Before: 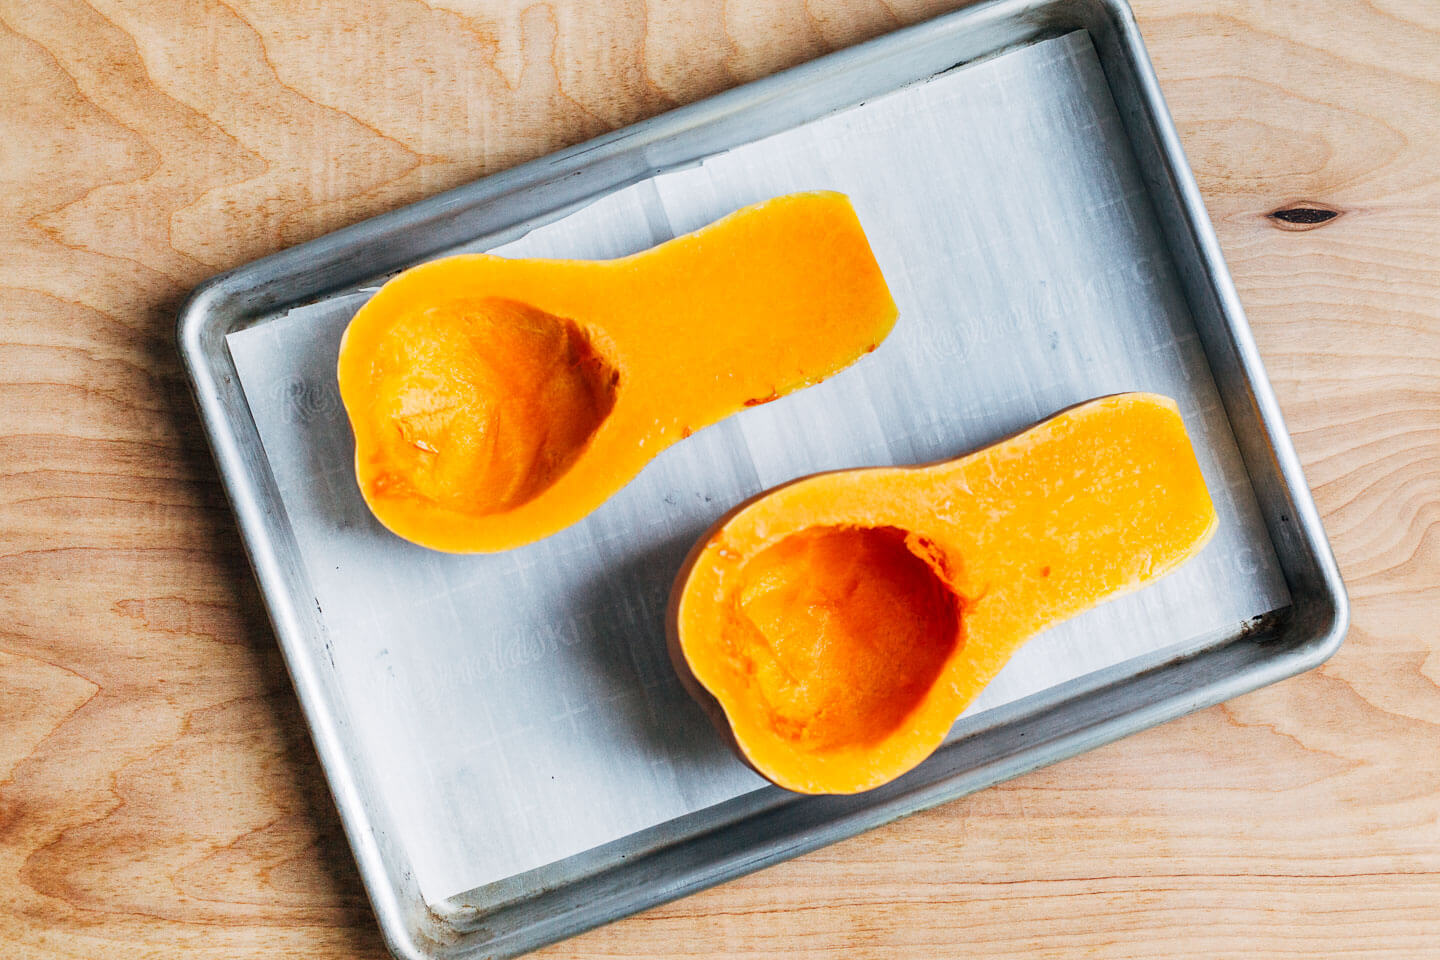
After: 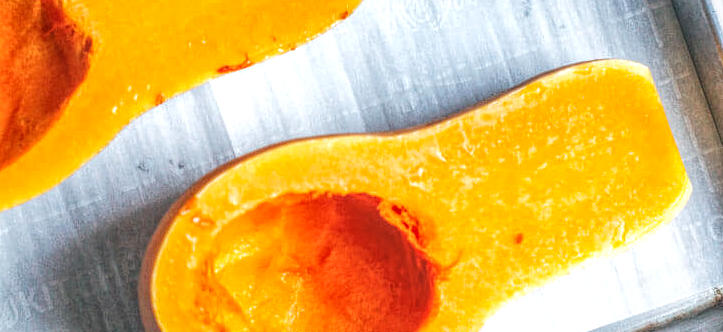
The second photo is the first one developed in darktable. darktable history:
exposure: exposure 0.4 EV, compensate highlight preservation false
crop: left 36.607%, top 34.735%, right 13.146%, bottom 30.611%
local contrast: highlights 20%, shadows 30%, detail 200%, midtone range 0.2
